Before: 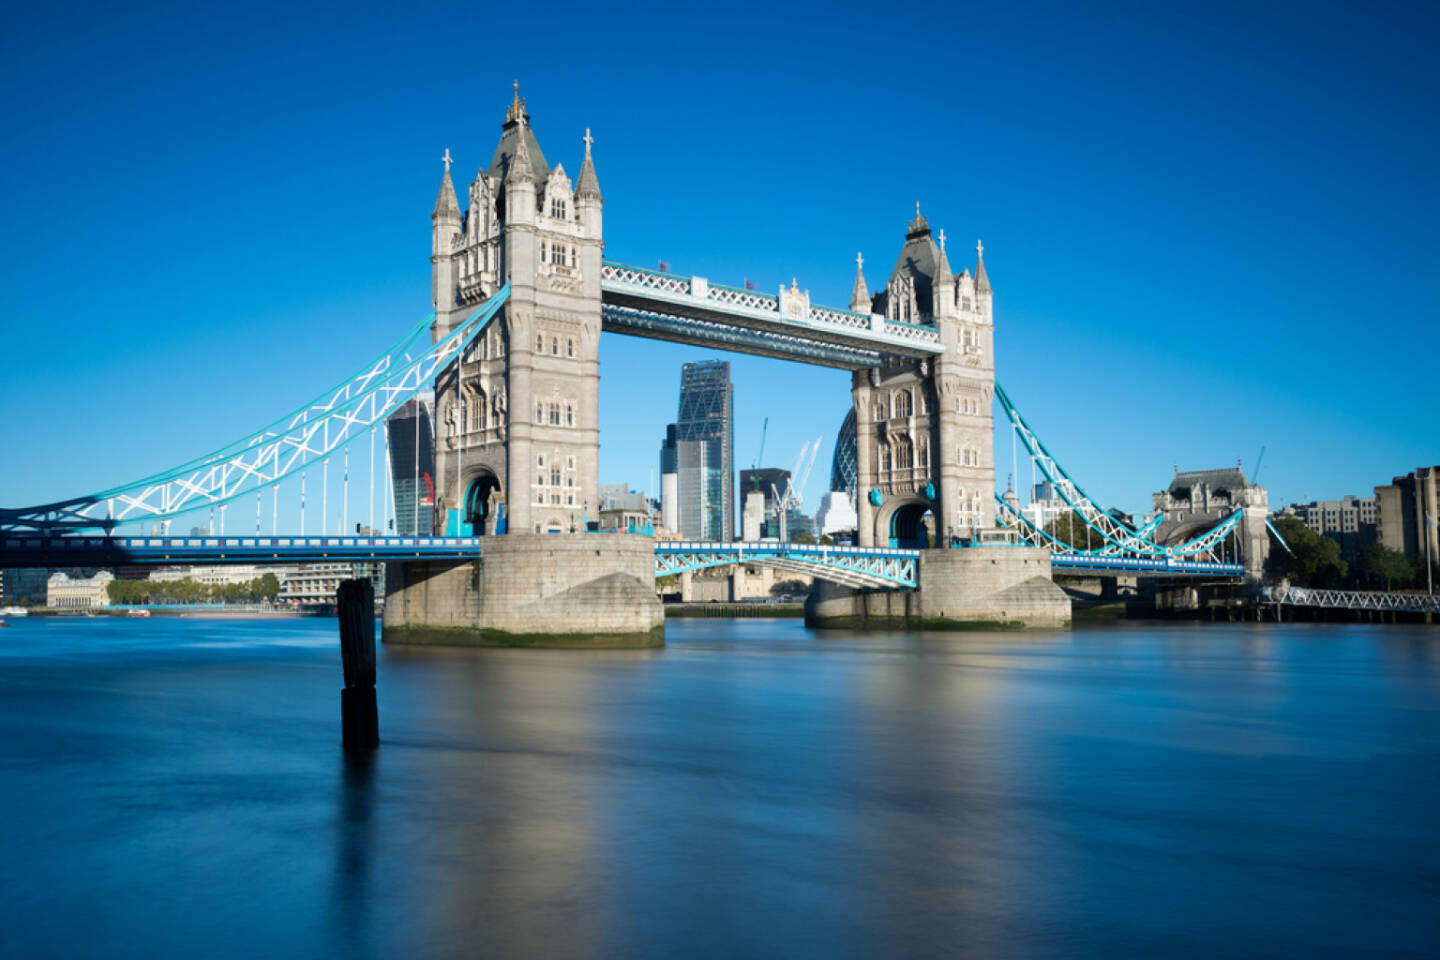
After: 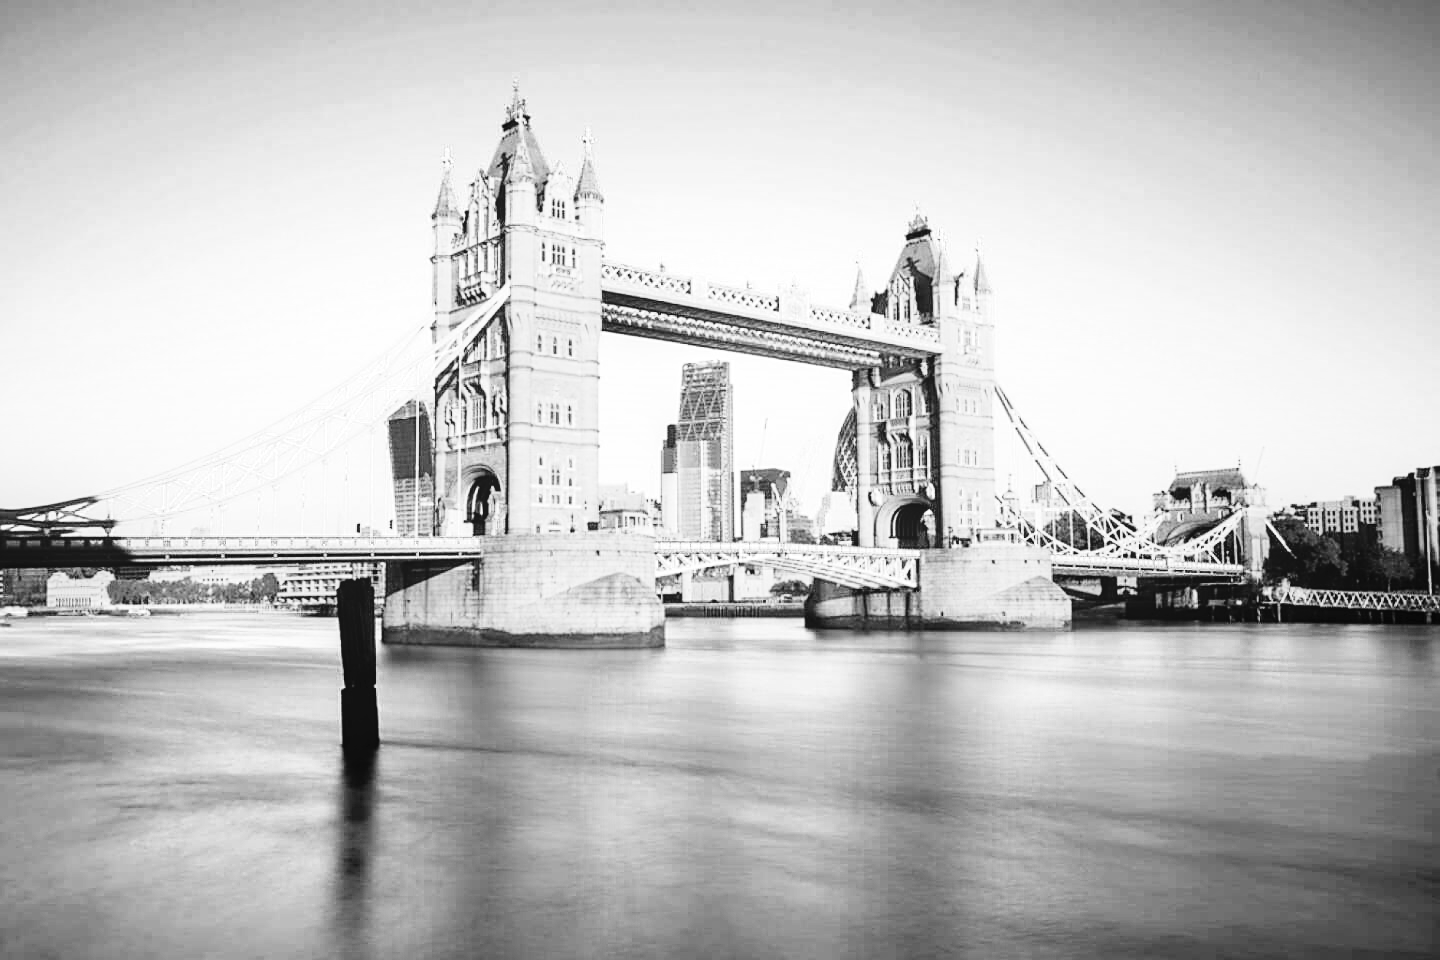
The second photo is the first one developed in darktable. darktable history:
base curve: curves: ch0 [(0, 0) (0, 0.001) (0.001, 0.001) (0.004, 0.002) (0.007, 0.004) (0.015, 0.013) (0.033, 0.045) (0.052, 0.096) (0.075, 0.17) (0.099, 0.241) (0.163, 0.42) (0.219, 0.55) (0.259, 0.616) (0.327, 0.722) (0.365, 0.765) (0.522, 0.873) (0.547, 0.881) (0.689, 0.919) (0.826, 0.952) (1, 1)], preserve colors none
sharpen: on, module defaults
velvia: on, module defaults
local contrast: detail 110%
color zones: curves: ch0 [(0, 0.613) (0.01, 0.613) (0.245, 0.448) (0.498, 0.529) (0.642, 0.665) (0.879, 0.777) (0.99, 0.613)]; ch1 [(0, 0) (0.143, 0) (0.286, 0) (0.429, 0) (0.571, 0) (0.714, 0) (0.857, 0)]
